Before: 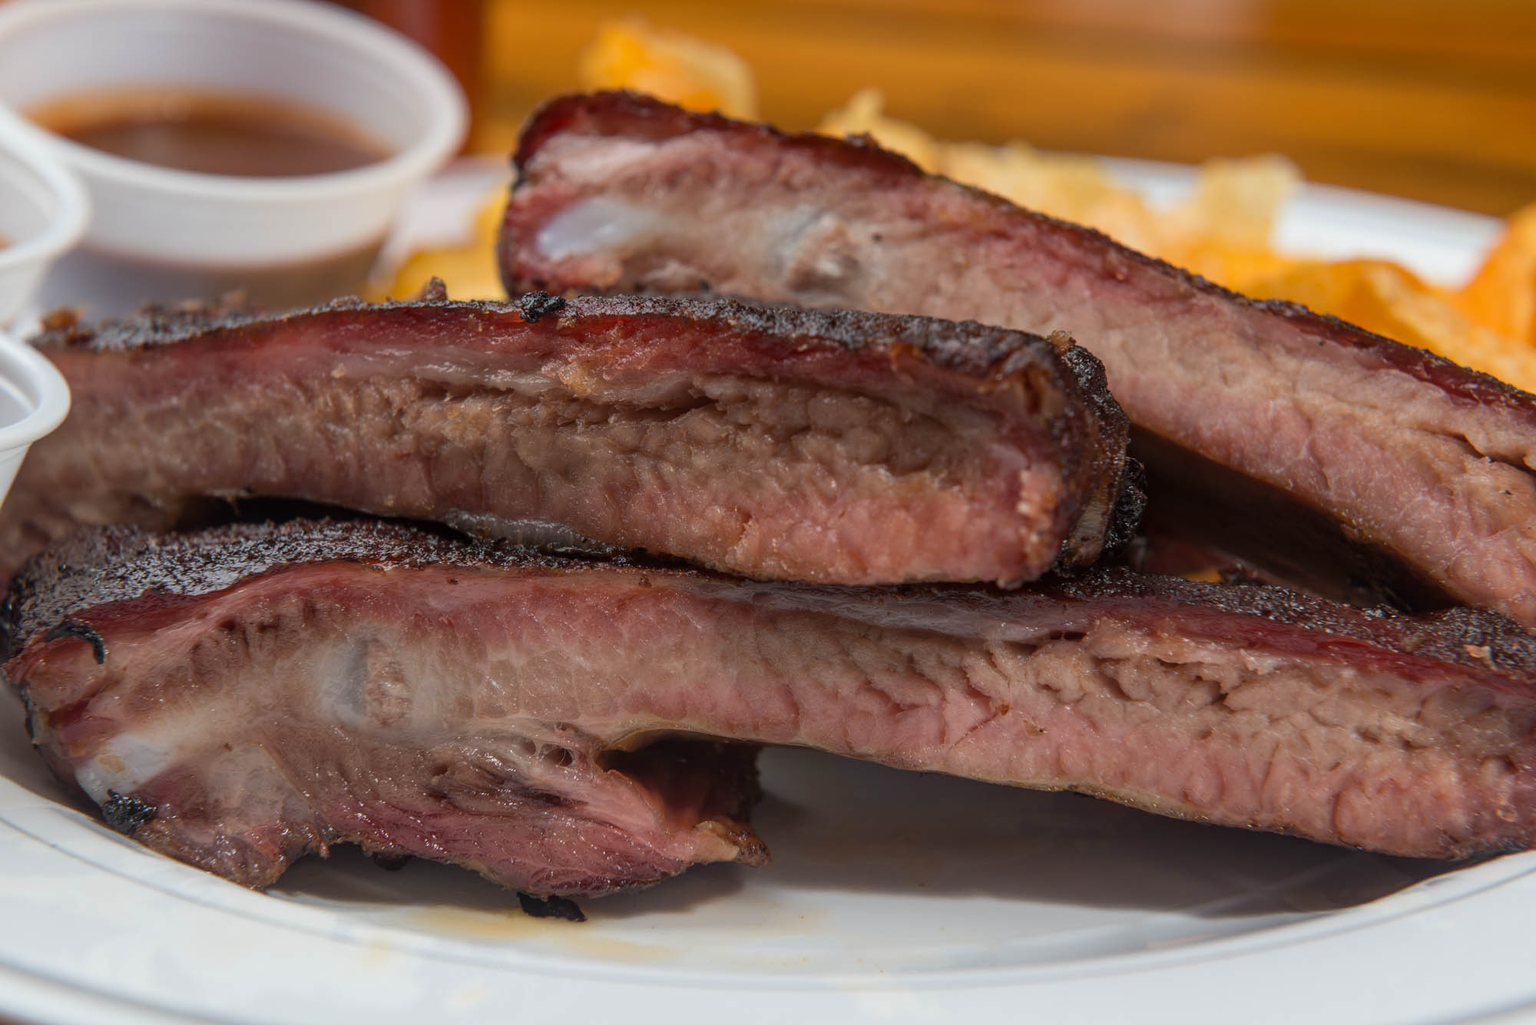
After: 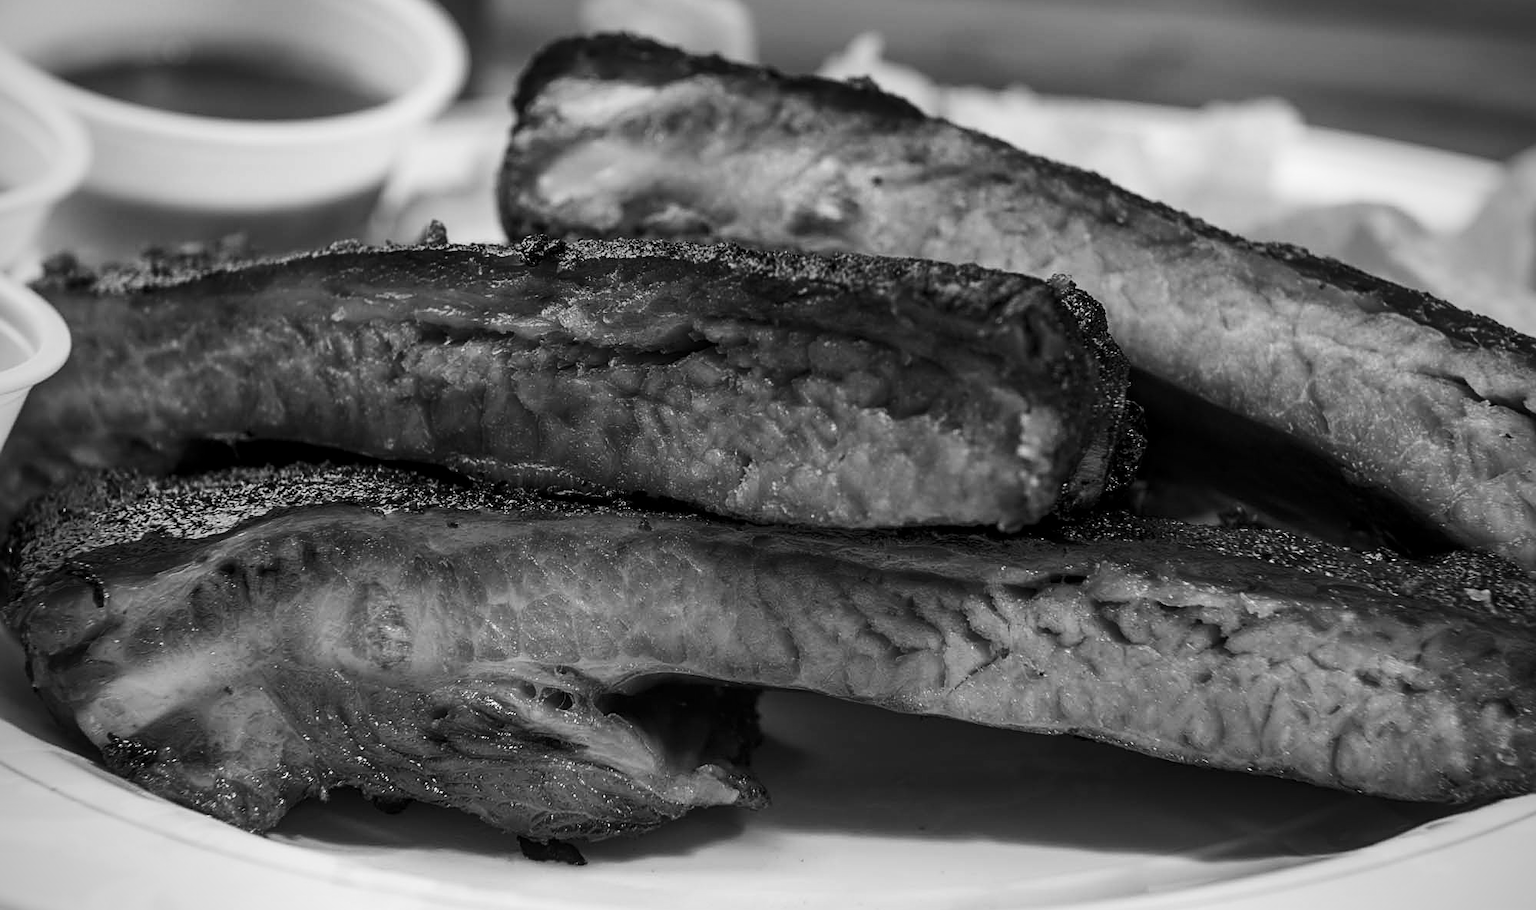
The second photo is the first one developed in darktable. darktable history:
monochrome: a -6.99, b 35.61, size 1.4
vignetting: on, module defaults
local contrast: mode bilateral grid, contrast 20, coarseness 50, detail 120%, midtone range 0.2
sharpen: on, module defaults
color balance rgb: perceptual saturation grading › global saturation 20%, perceptual saturation grading › highlights -25%, perceptual saturation grading › shadows 25%
contrast brightness saturation: contrast 0.26, brightness 0.02, saturation 0.87
crop and rotate: top 5.609%, bottom 5.609%
